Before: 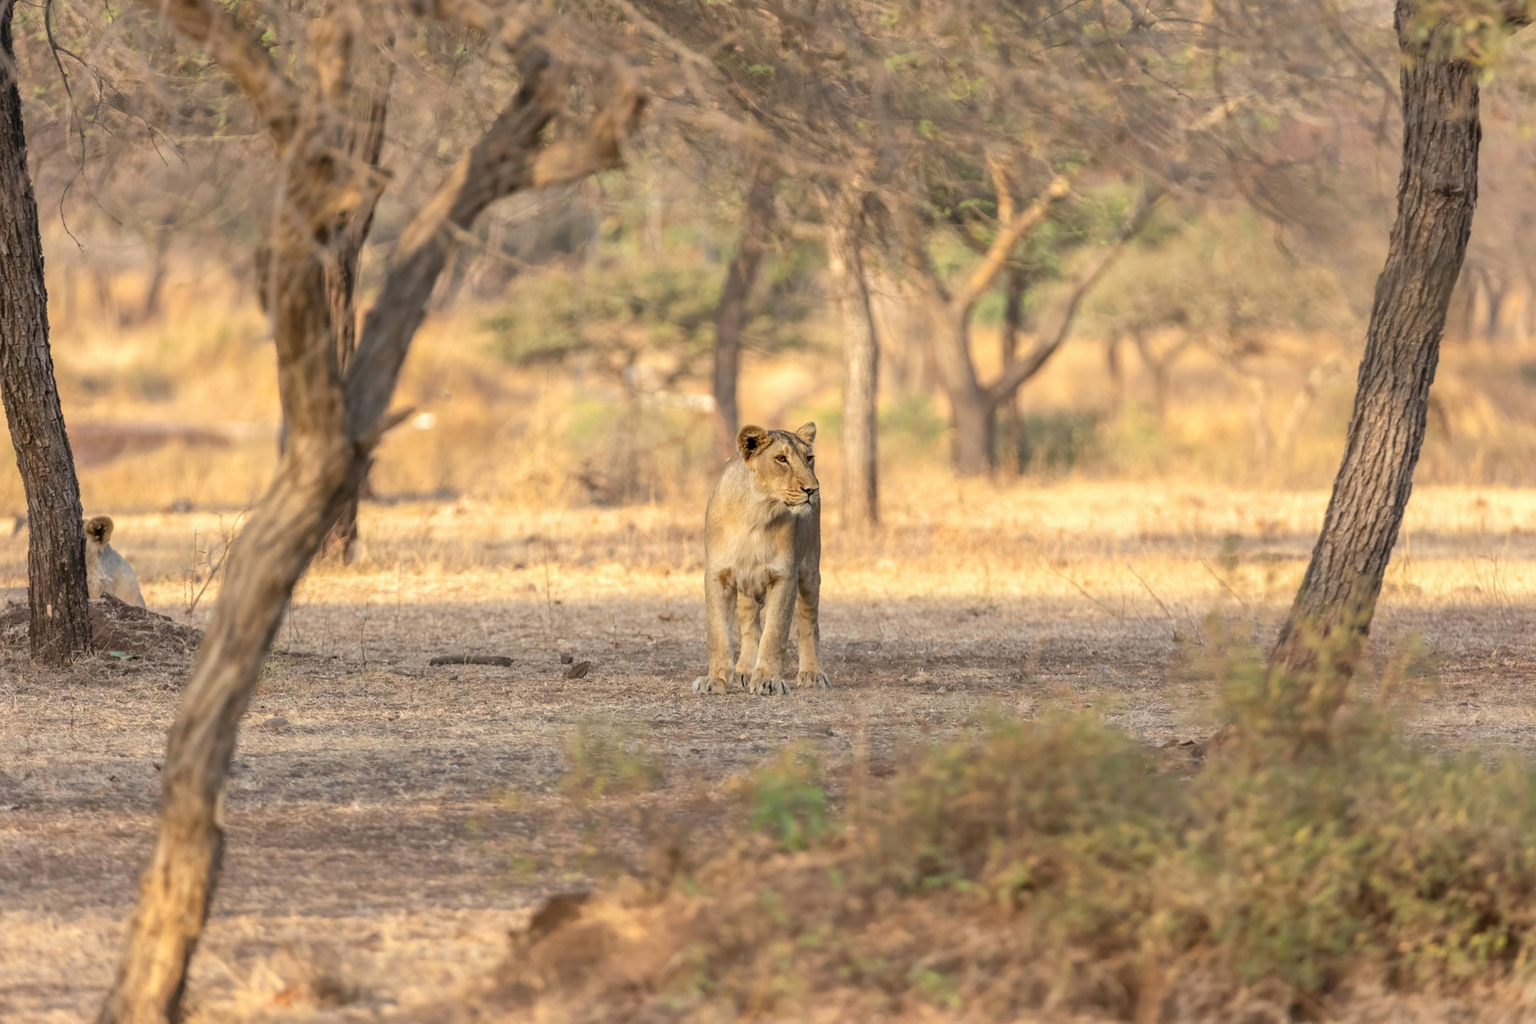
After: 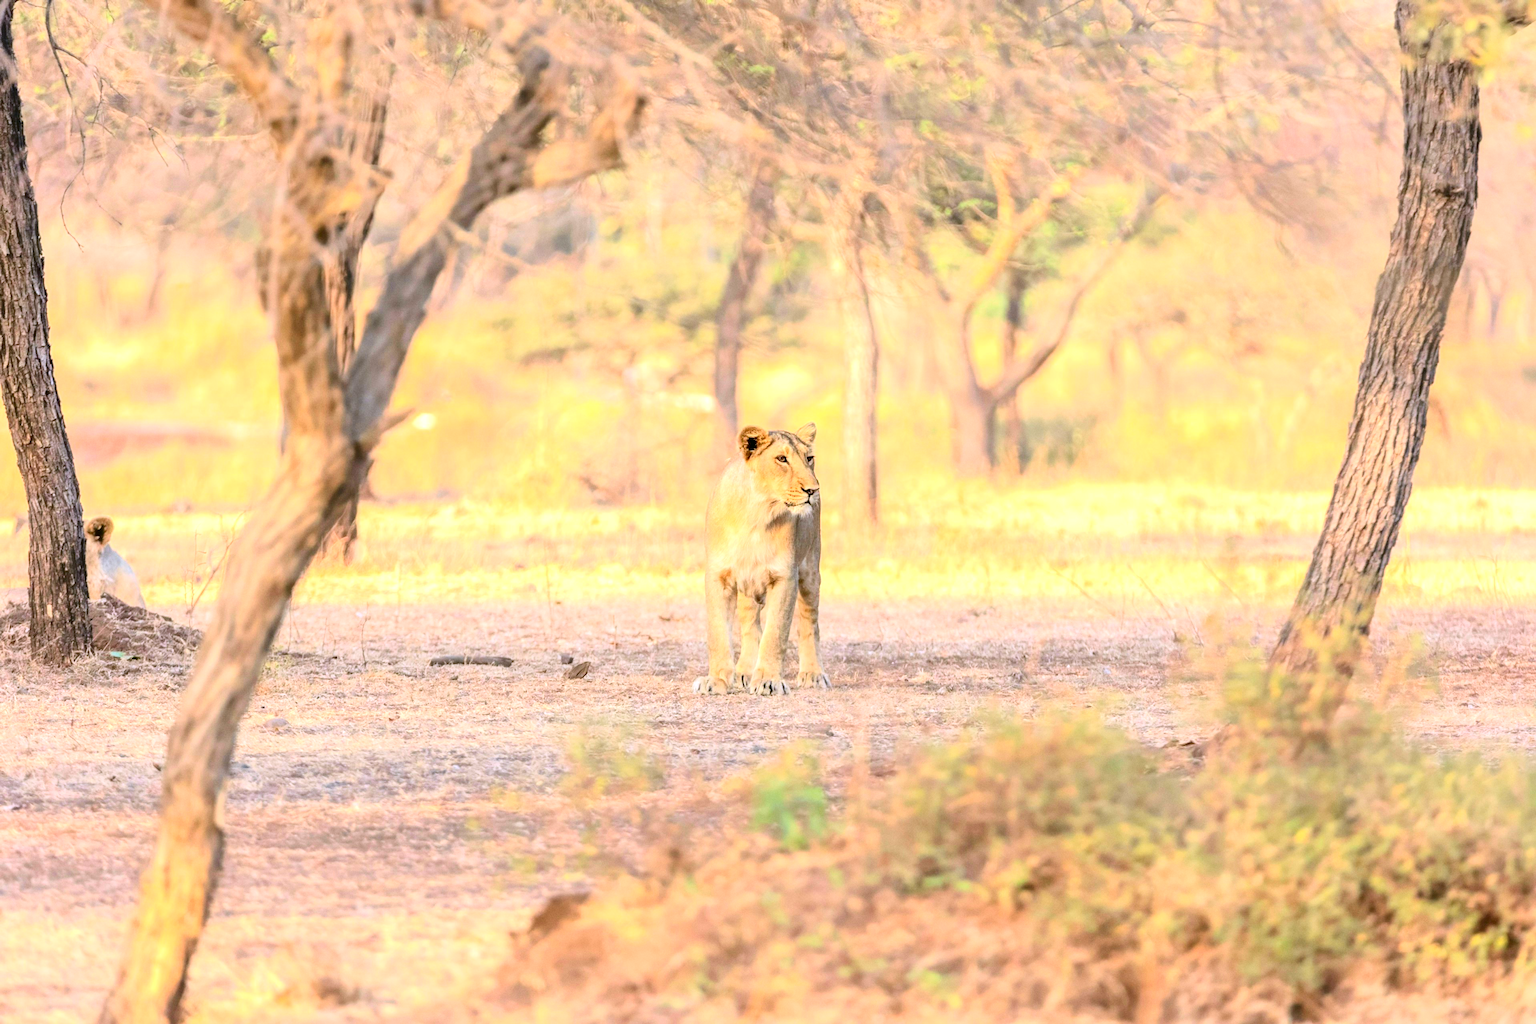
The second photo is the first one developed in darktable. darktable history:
tone curve: curves: ch0 [(0, 0) (0.042, 0.023) (0.157, 0.114) (0.302, 0.308) (0.44, 0.507) (0.607, 0.705) (0.824, 0.882) (1, 0.965)]; ch1 [(0, 0) (0.339, 0.334) (0.445, 0.419) (0.476, 0.454) (0.503, 0.501) (0.517, 0.513) (0.551, 0.567) (0.622, 0.662) (0.706, 0.741) (1, 1)]; ch2 [(0, 0) (0.327, 0.318) (0.417, 0.426) (0.46, 0.453) (0.502, 0.5) (0.514, 0.524) (0.547, 0.572) (0.615, 0.656) (0.717, 0.778) (1, 1)], color space Lab, independent channels, preserve colors none
grain: coarseness 0.09 ISO, strength 16.61%
exposure: black level correction 0, exposure 1 EV, compensate highlight preservation false
white balance: red 1.004, blue 1.096
